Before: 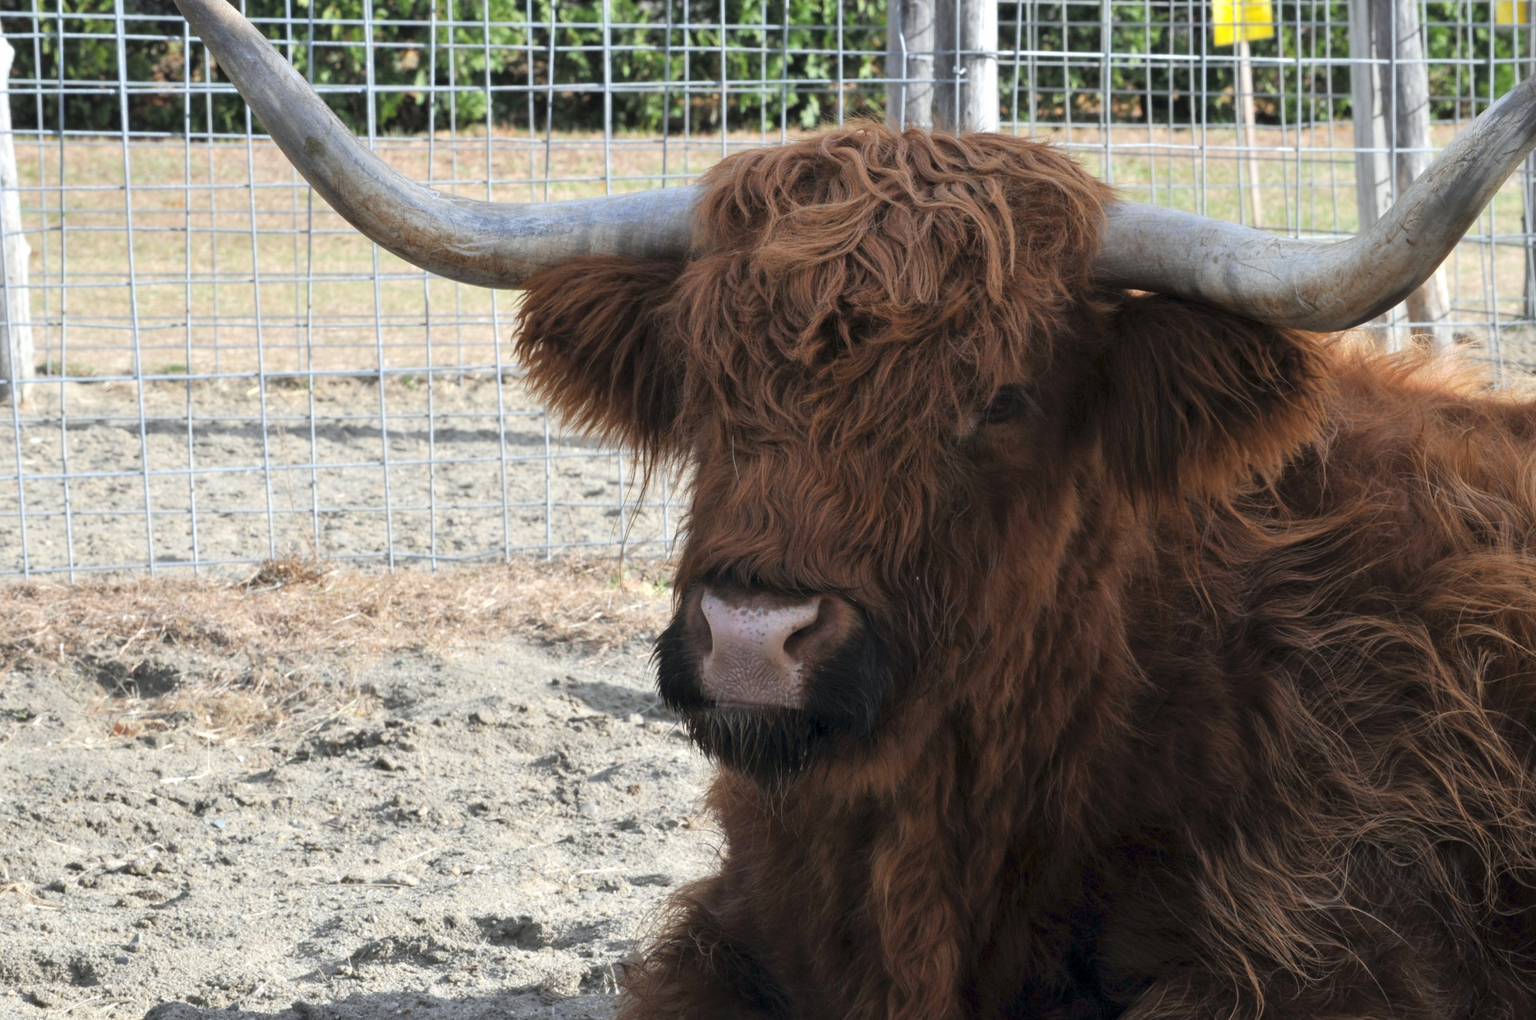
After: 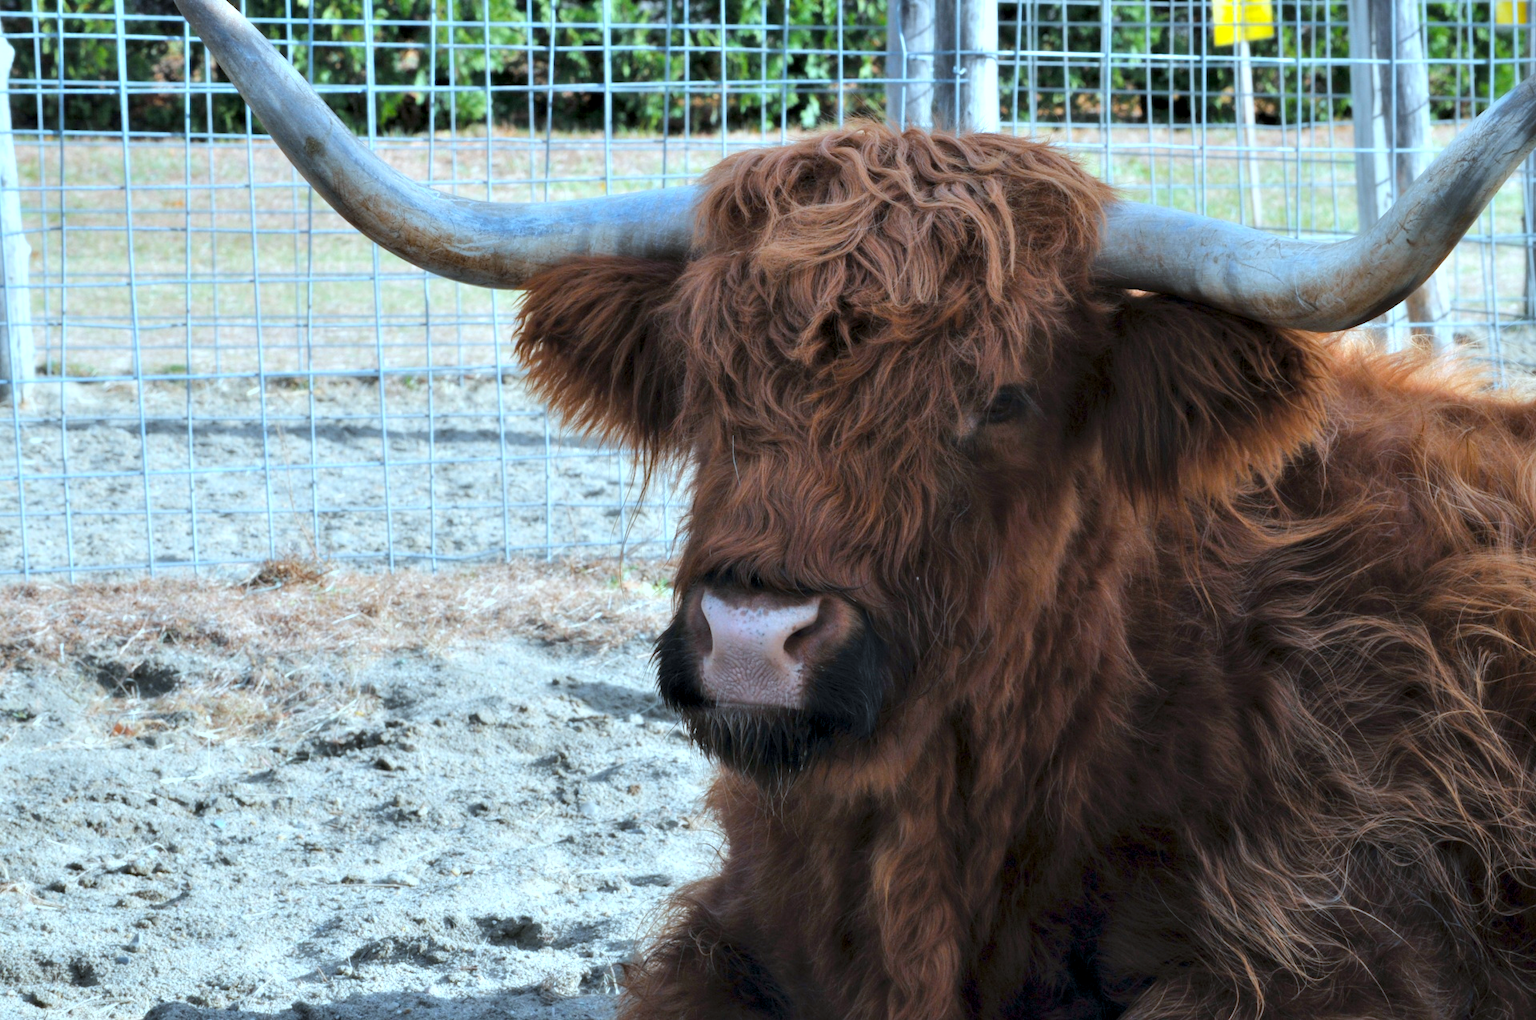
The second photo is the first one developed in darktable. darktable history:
contrast equalizer: y [[0.514, 0.573, 0.581, 0.508, 0.5, 0.5], [0.5 ×6], [0.5 ×6], [0 ×6], [0 ×6]]
color correction: highlights a* -9.73, highlights b* -21.22
color balance rgb: perceptual saturation grading › global saturation 25%, perceptual brilliance grading › mid-tones 10%, perceptual brilliance grading › shadows 15%, global vibrance 20%
